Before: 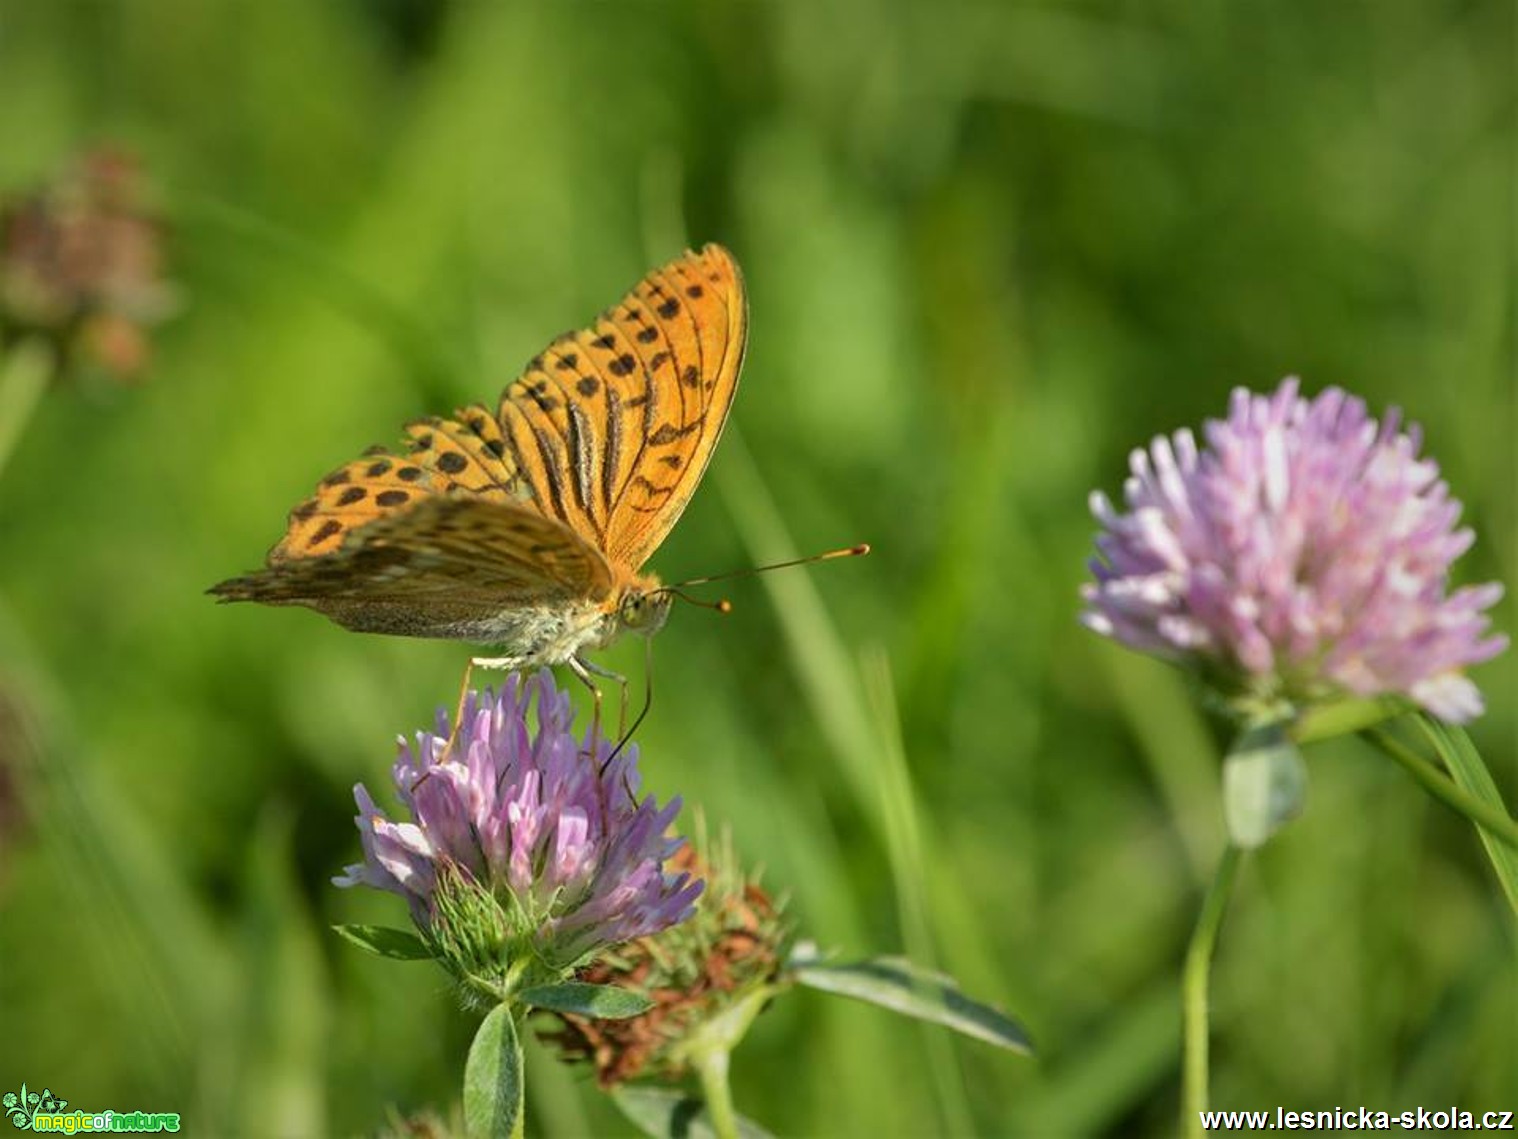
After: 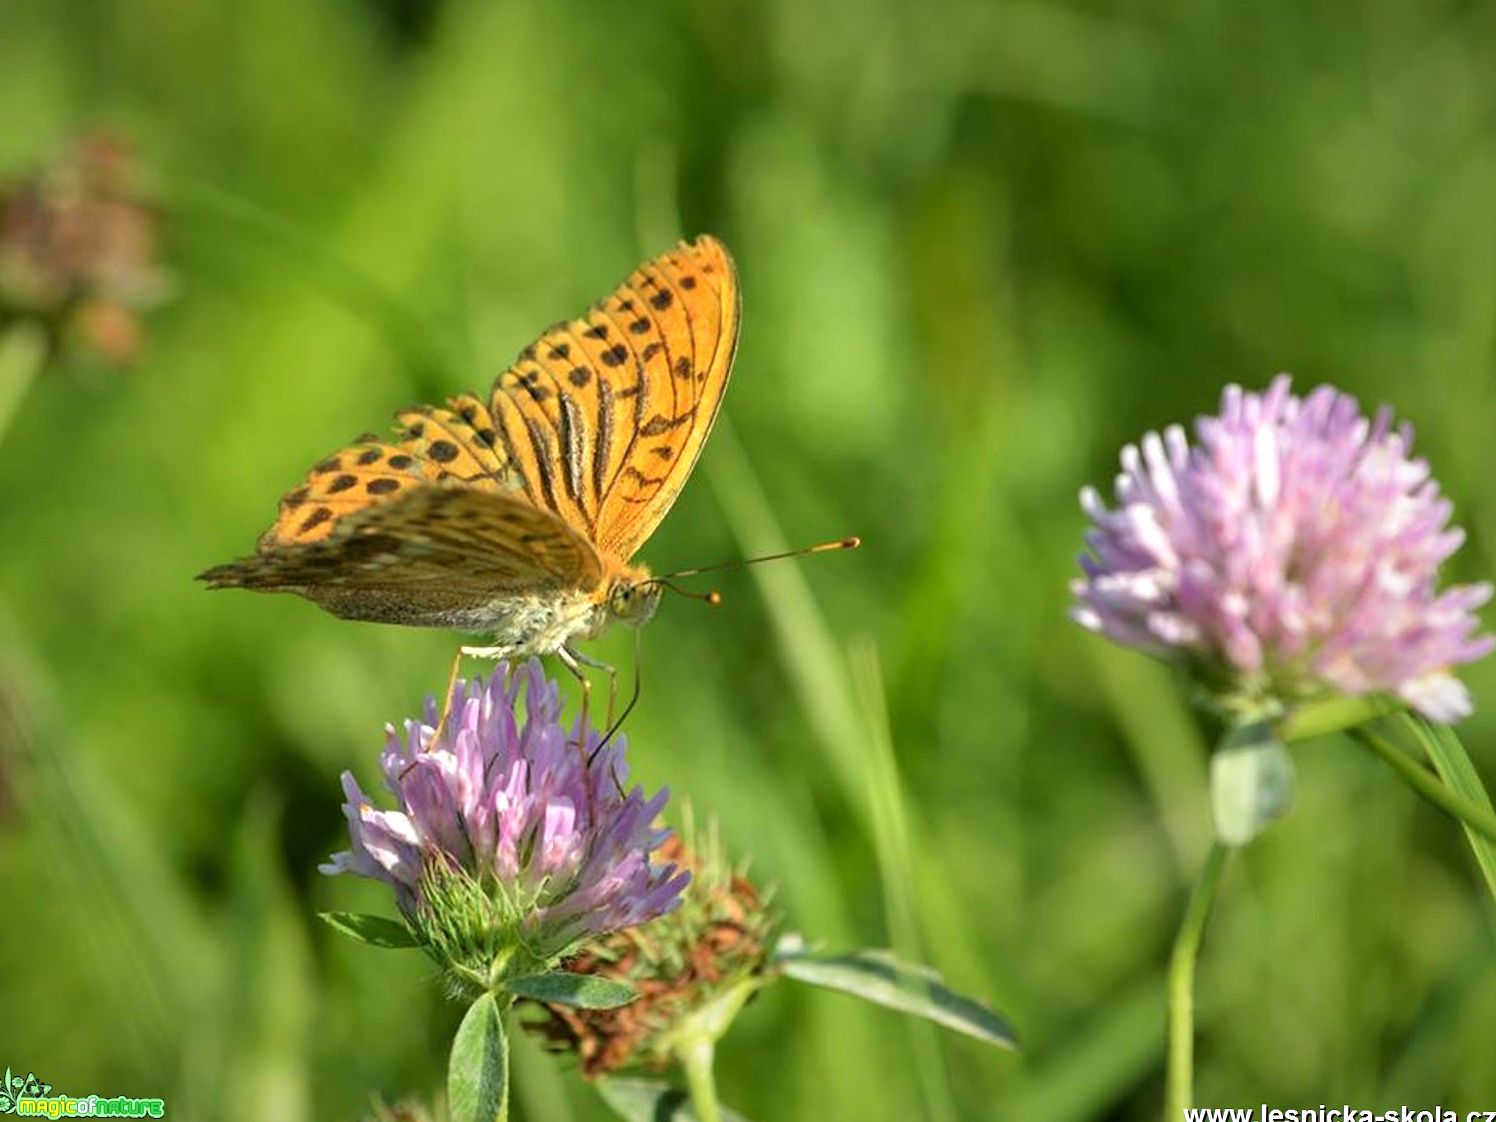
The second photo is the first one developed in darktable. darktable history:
tone equalizer: -8 EV -0.436 EV, -7 EV -0.366 EV, -6 EV -0.372 EV, -5 EV -0.195 EV, -3 EV 0.253 EV, -2 EV 0.334 EV, -1 EV 0.389 EV, +0 EV 0.425 EV
crop and rotate: angle -0.621°
